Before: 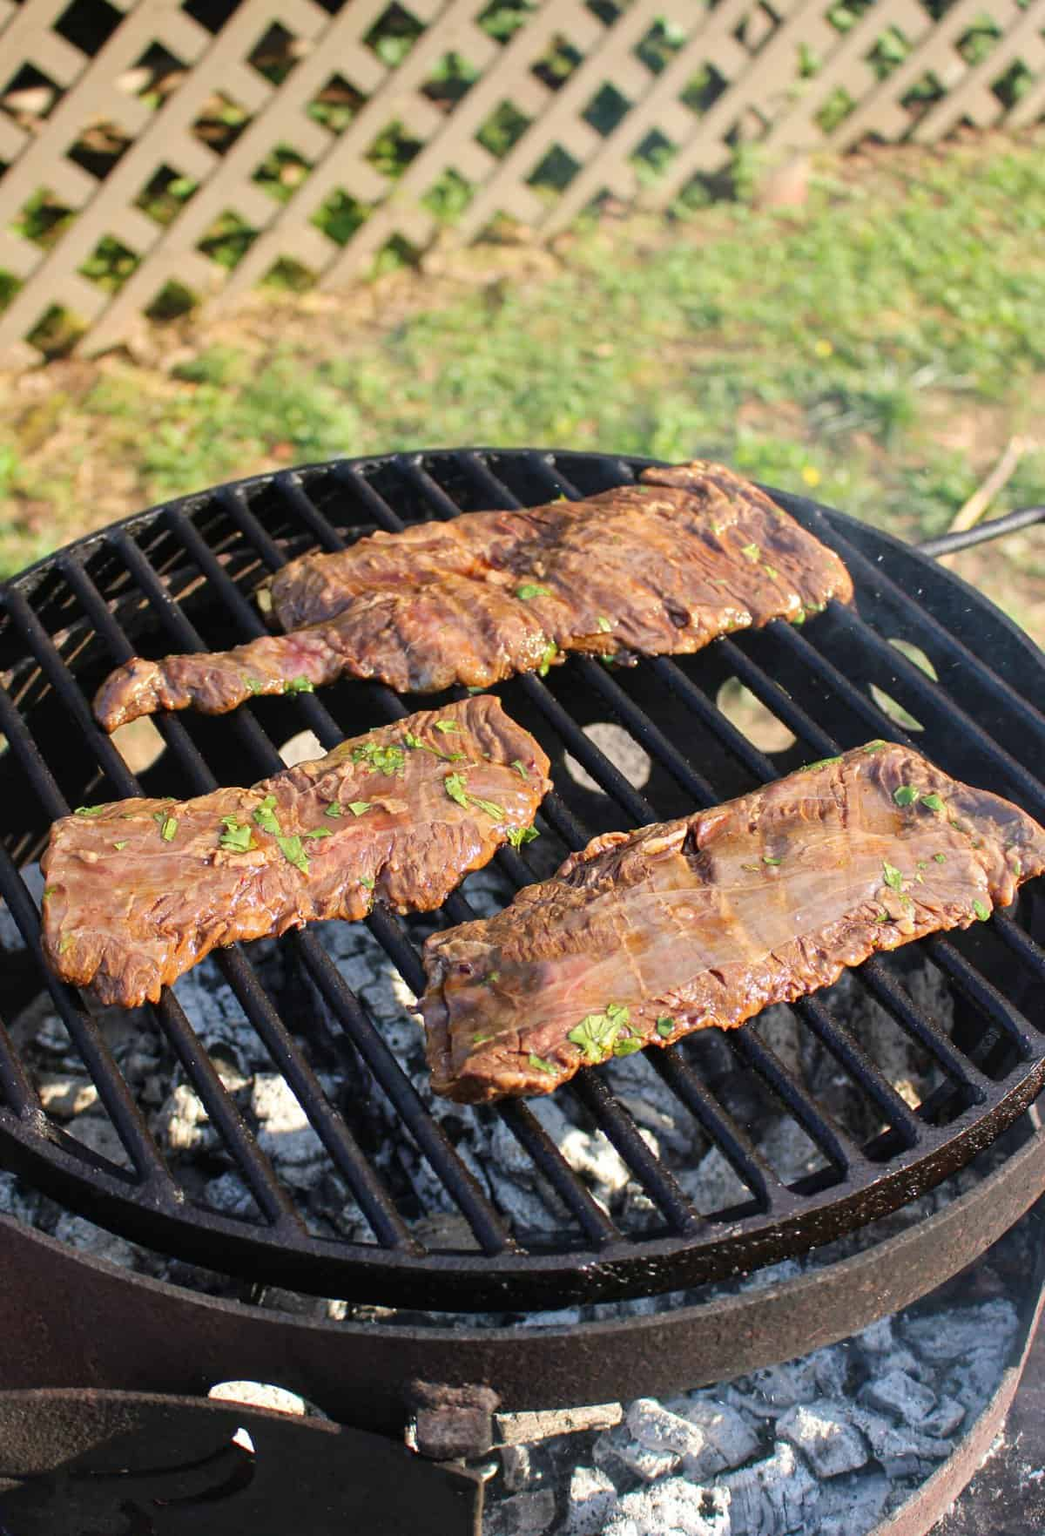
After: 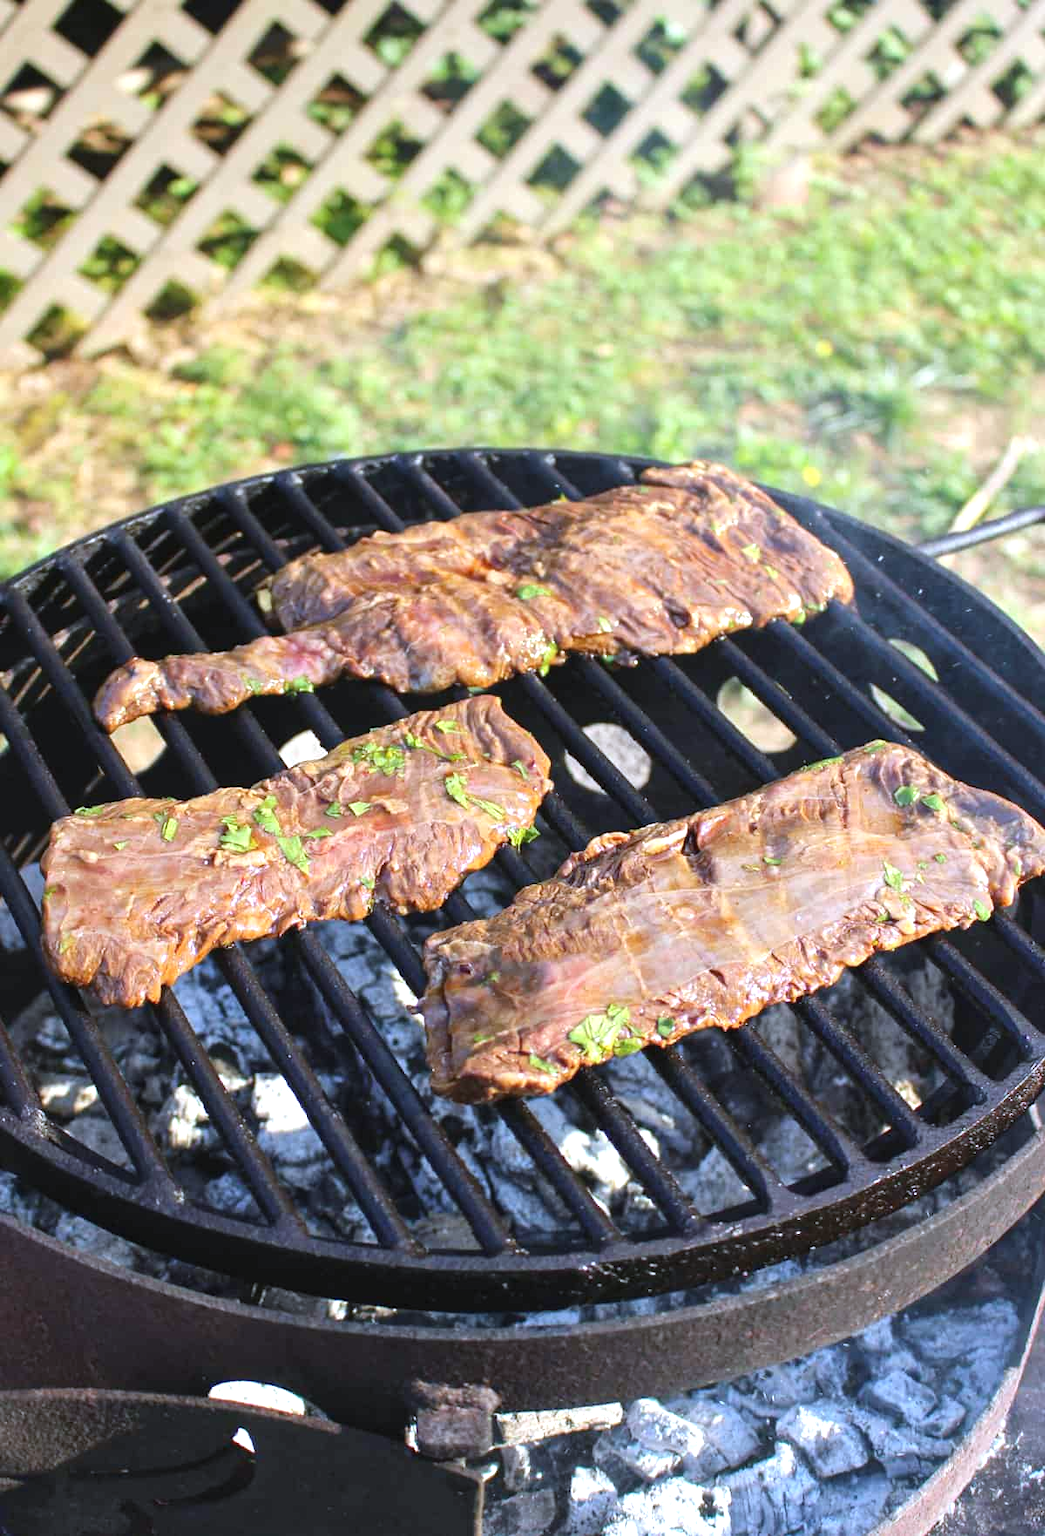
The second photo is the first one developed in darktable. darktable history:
exposure: black level correction -0.002, exposure 0.54 EV, compensate highlight preservation false
white balance: red 0.926, green 1.003, blue 1.133
